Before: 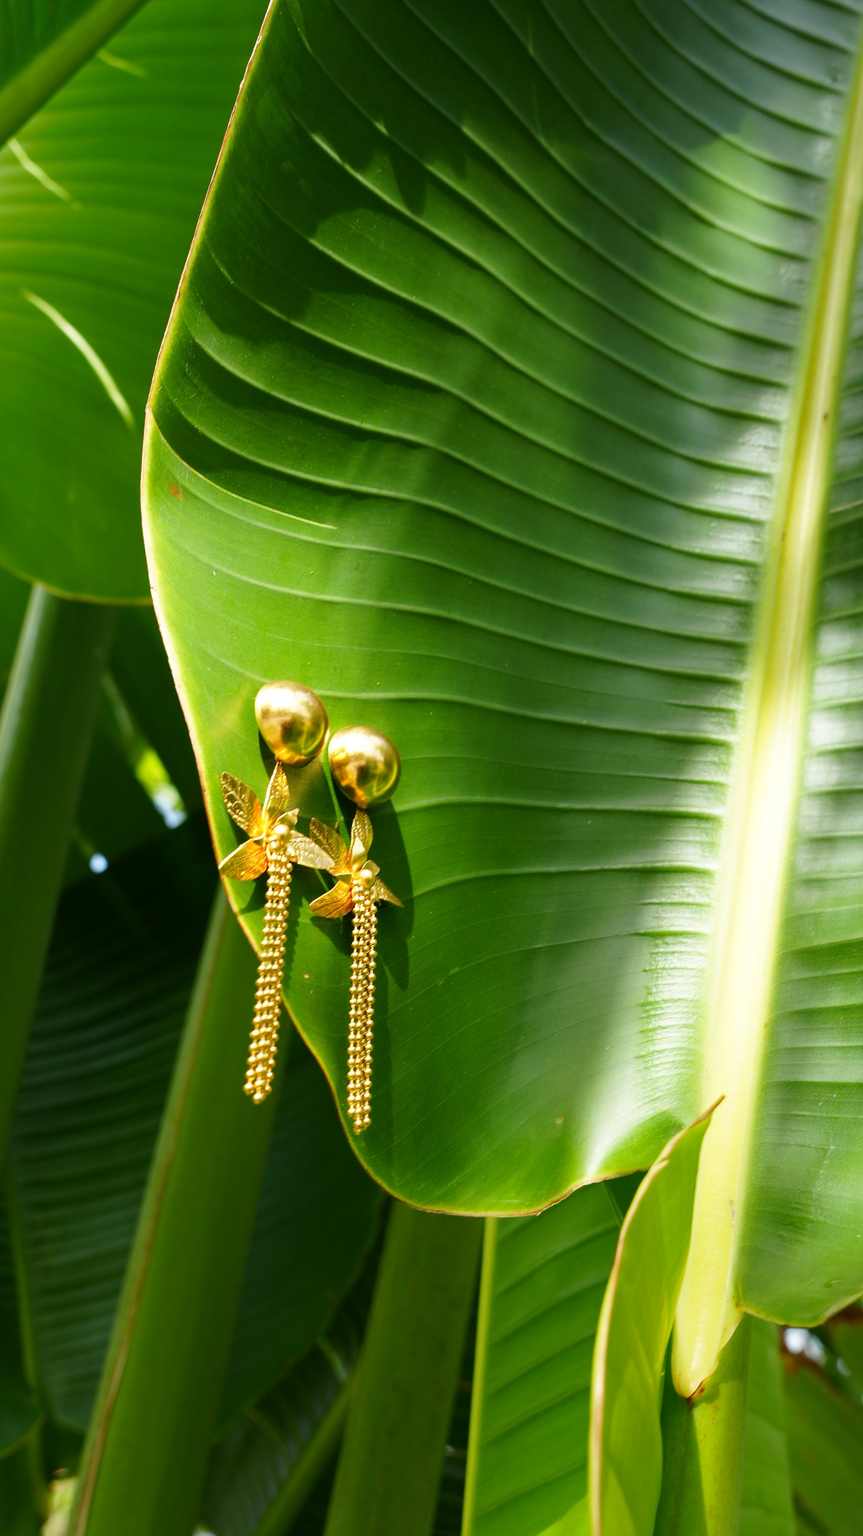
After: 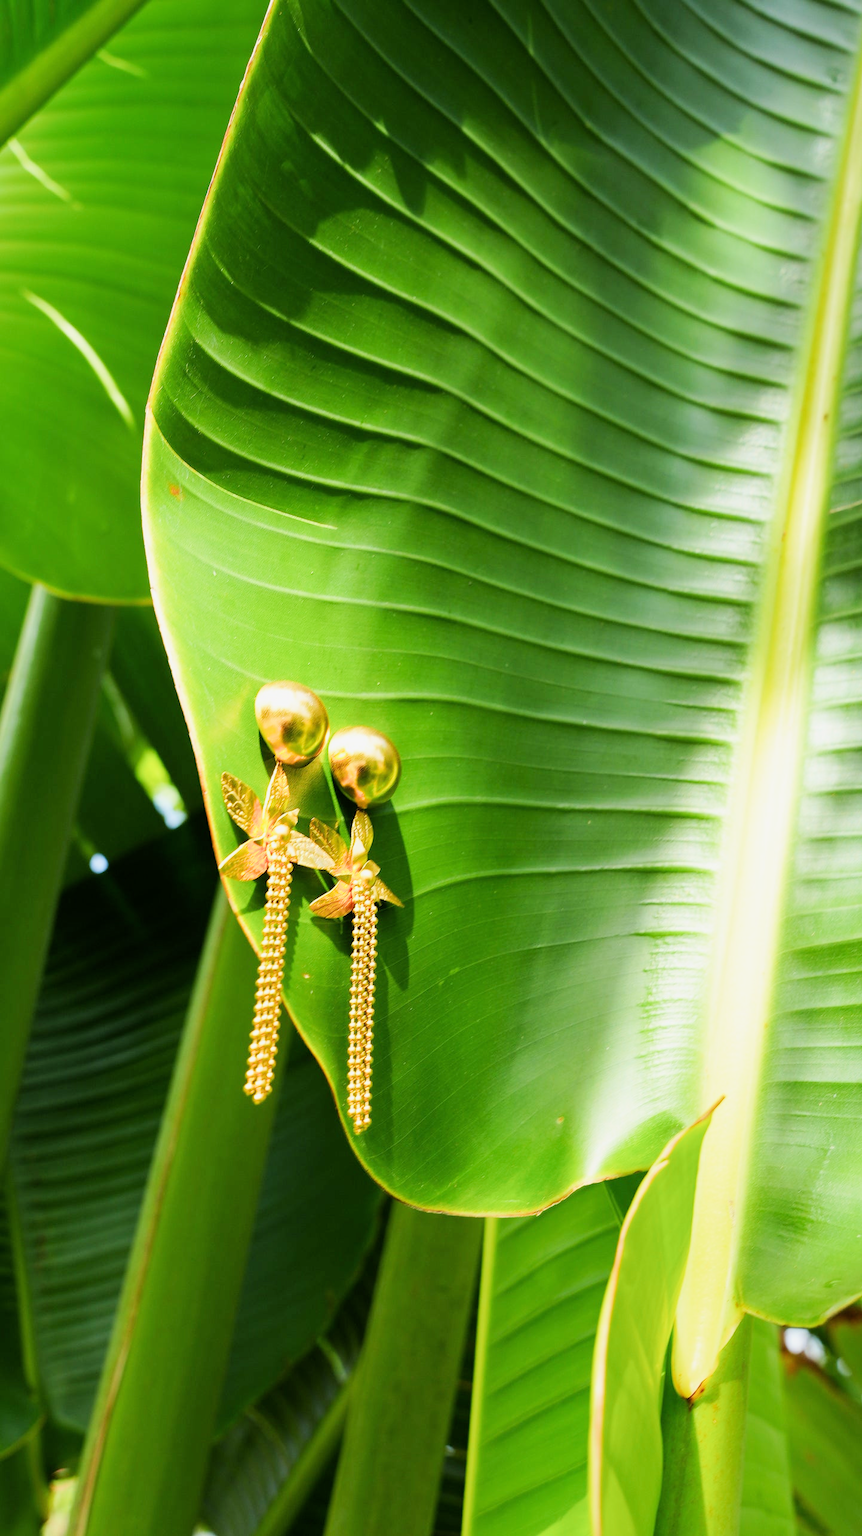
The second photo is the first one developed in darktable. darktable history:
exposure: black level correction 0, exposure 1.097 EV, compensate highlight preservation false
filmic rgb: black relative exposure -7.65 EV, white relative exposure 4.56 EV, hardness 3.61, contrast 1.107, iterations of high-quality reconstruction 0
